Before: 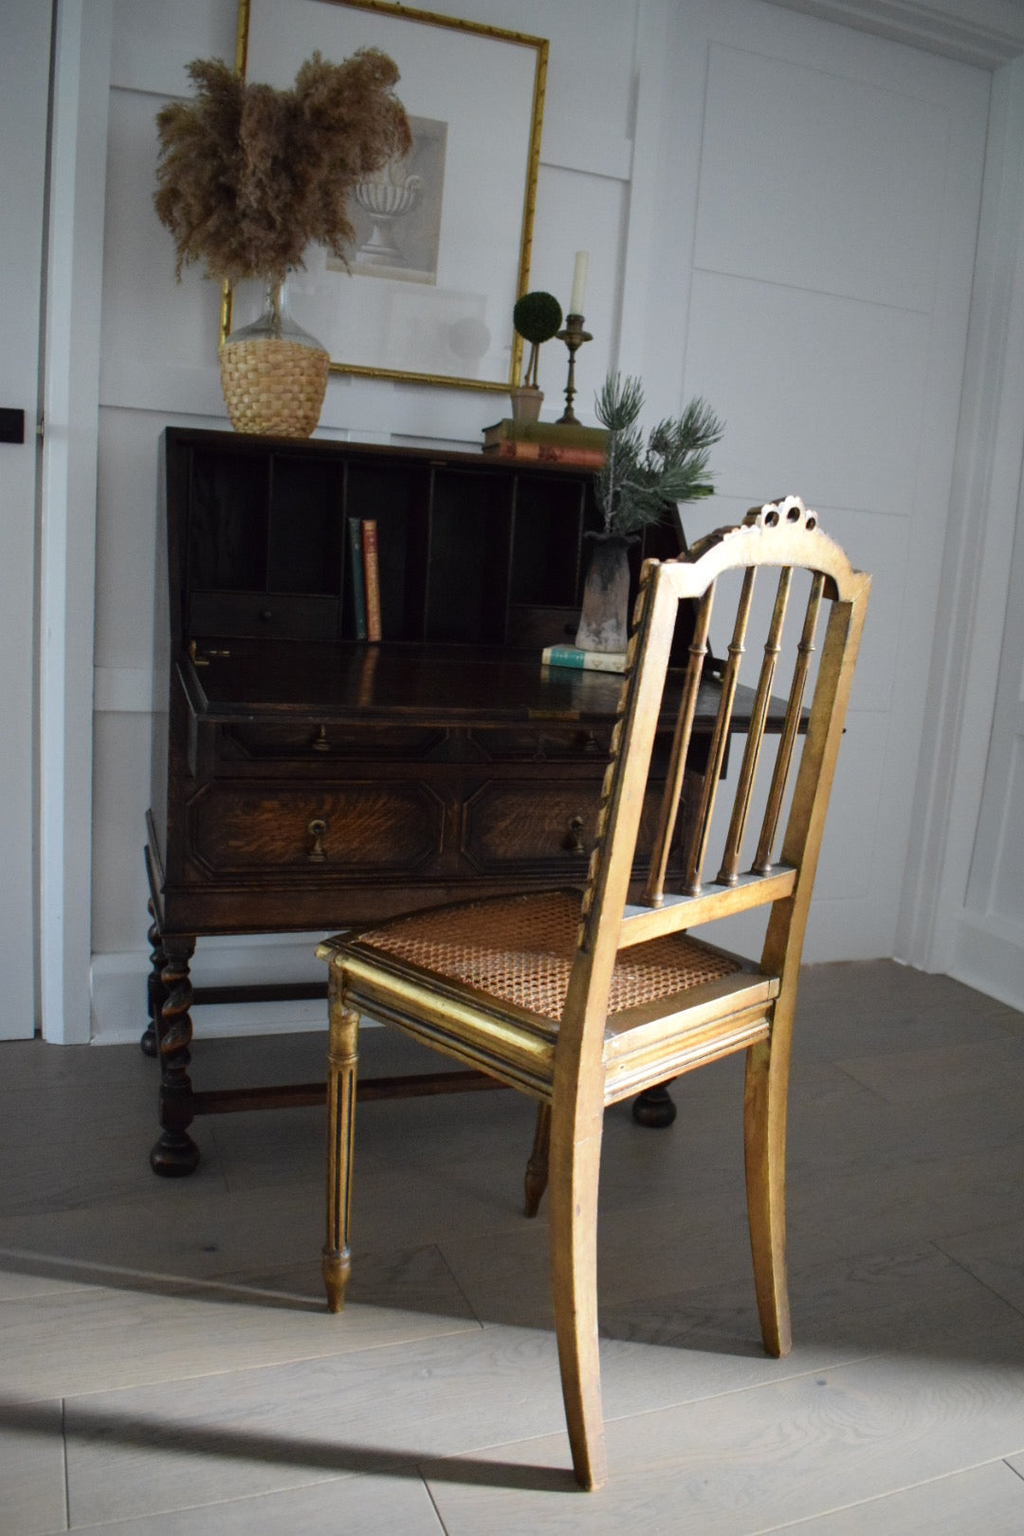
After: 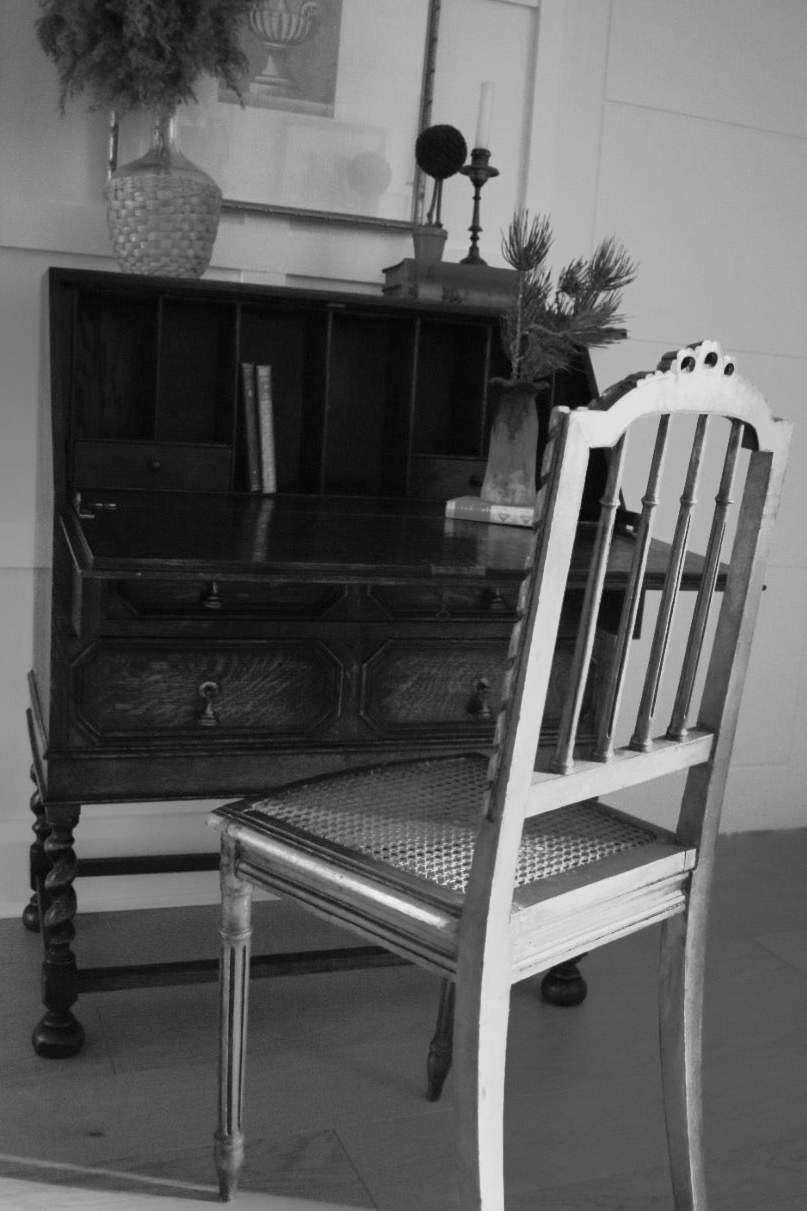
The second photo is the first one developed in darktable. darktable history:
white balance: red 0.948, green 1.02, blue 1.176
monochrome: on, module defaults
tone equalizer: -7 EV -0.63 EV, -6 EV 1 EV, -5 EV -0.45 EV, -4 EV 0.43 EV, -3 EV 0.41 EV, -2 EV 0.15 EV, -1 EV -0.15 EV, +0 EV -0.39 EV, smoothing diameter 25%, edges refinement/feathering 10, preserve details guided filter
crop and rotate: left 11.831%, top 11.346%, right 13.429%, bottom 13.899%
